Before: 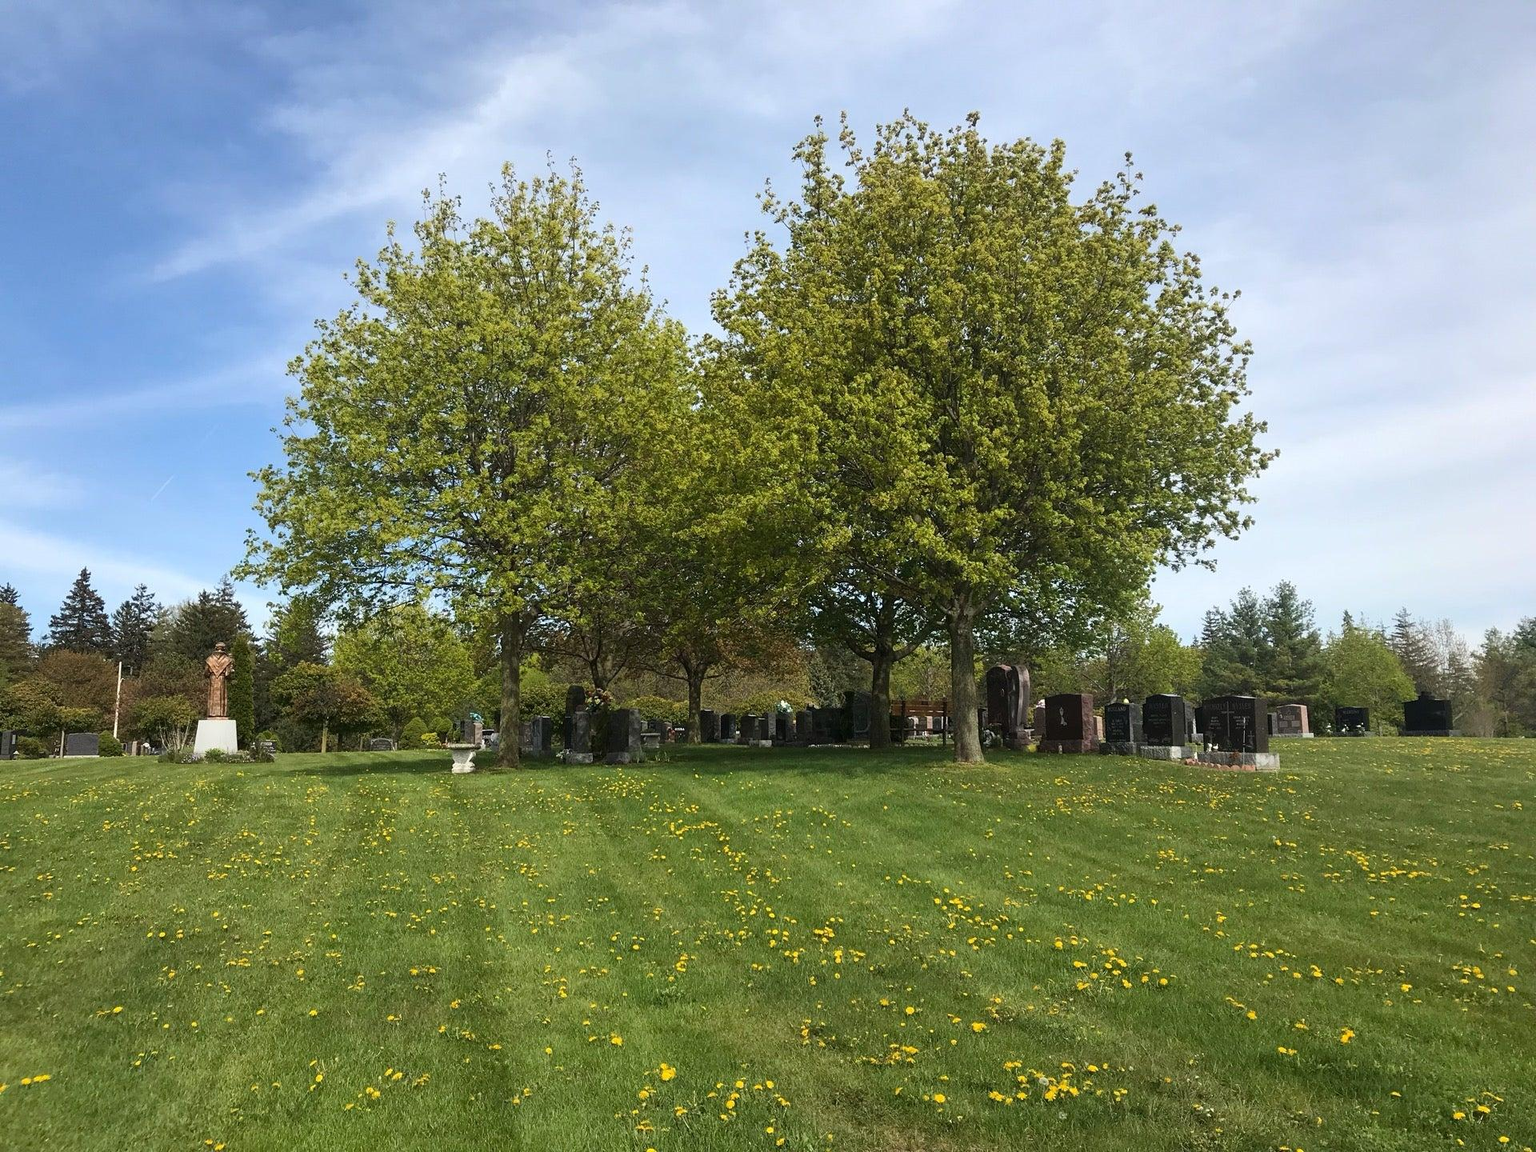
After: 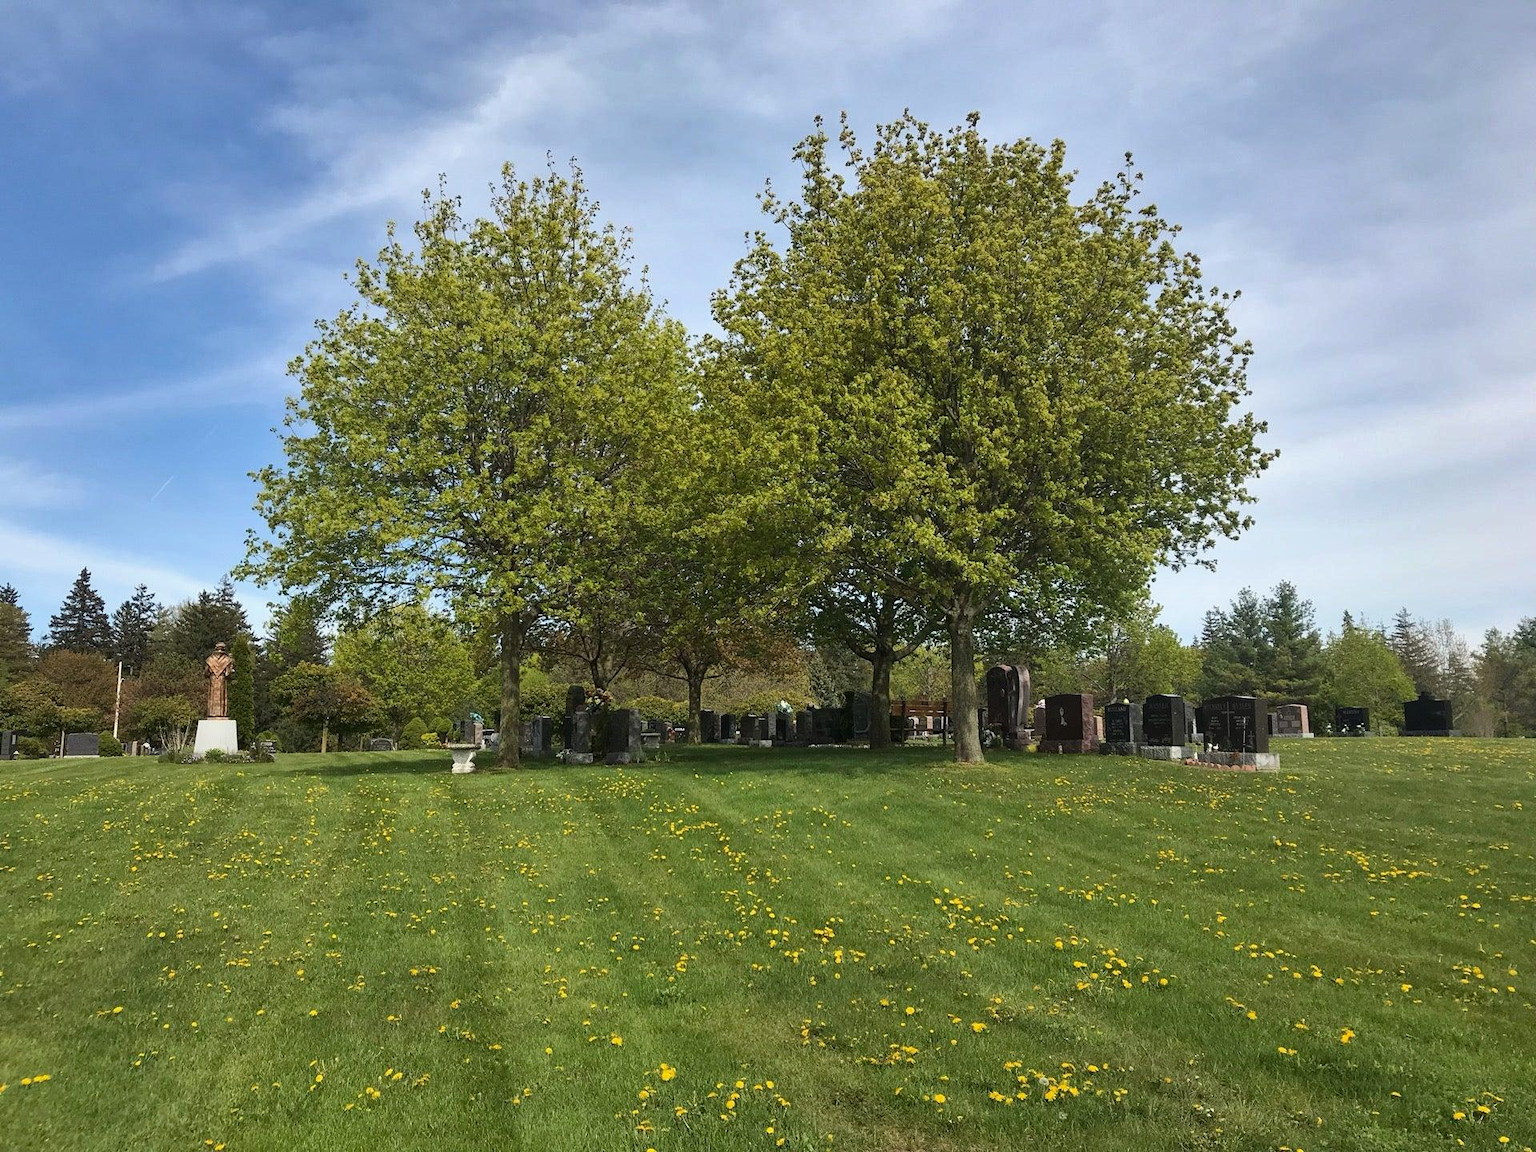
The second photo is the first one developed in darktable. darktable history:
shadows and highlights: shadows 43.71, white point adjustment -1.46, soften with gaussian
color balance: mode lift, gamma, gain (sRGB)
